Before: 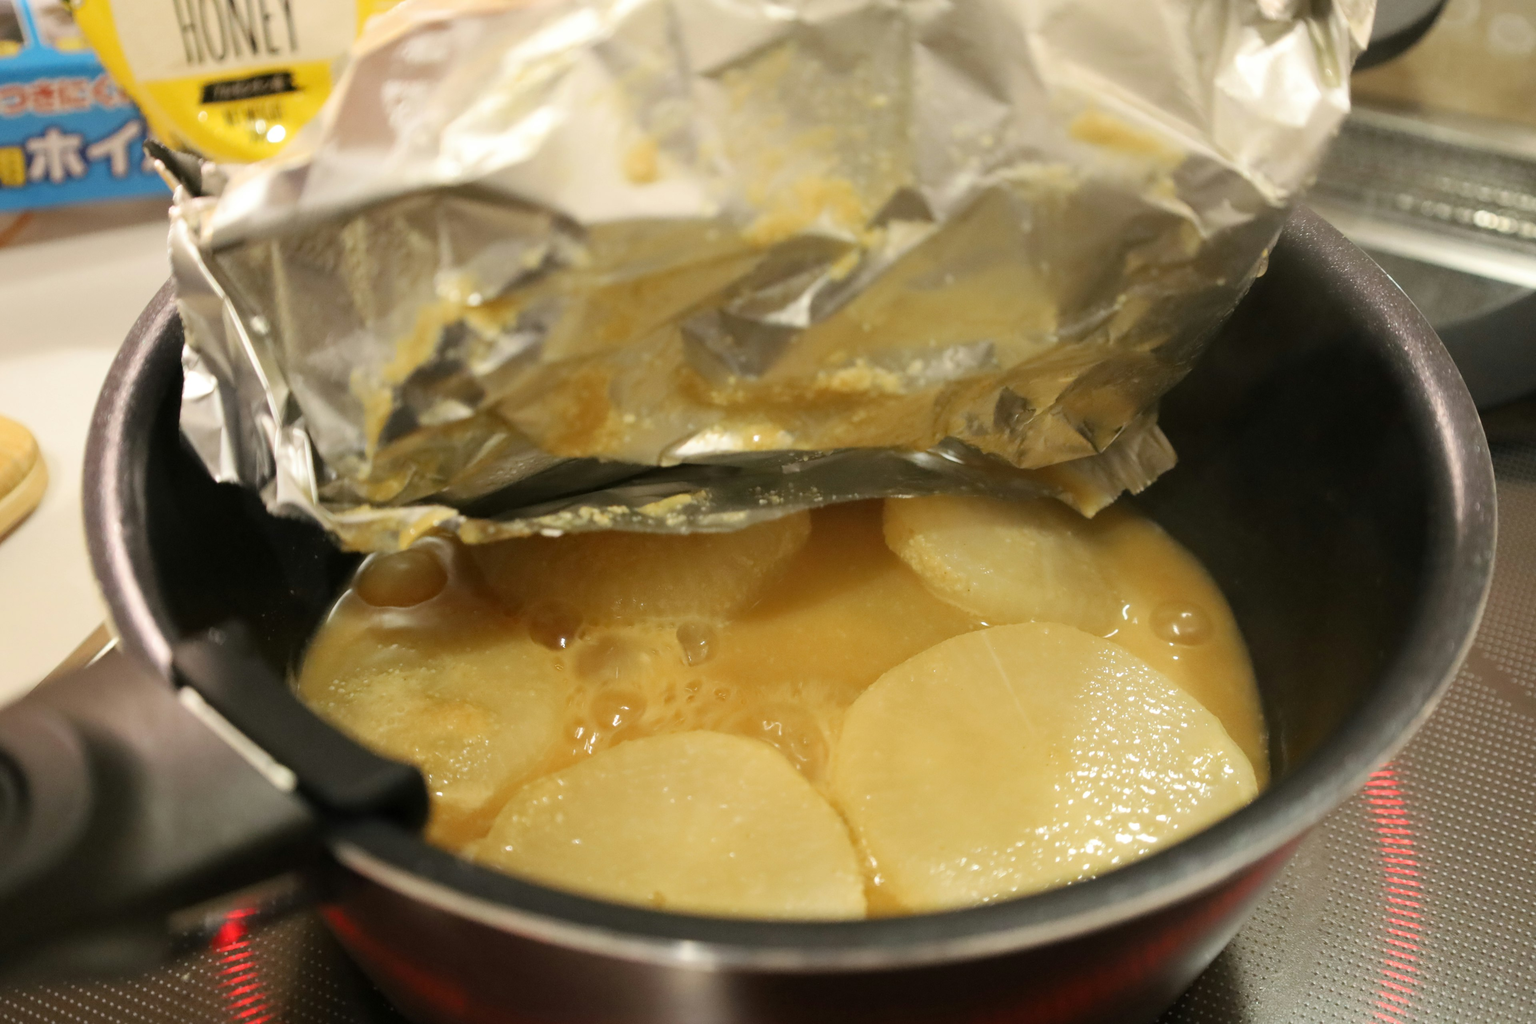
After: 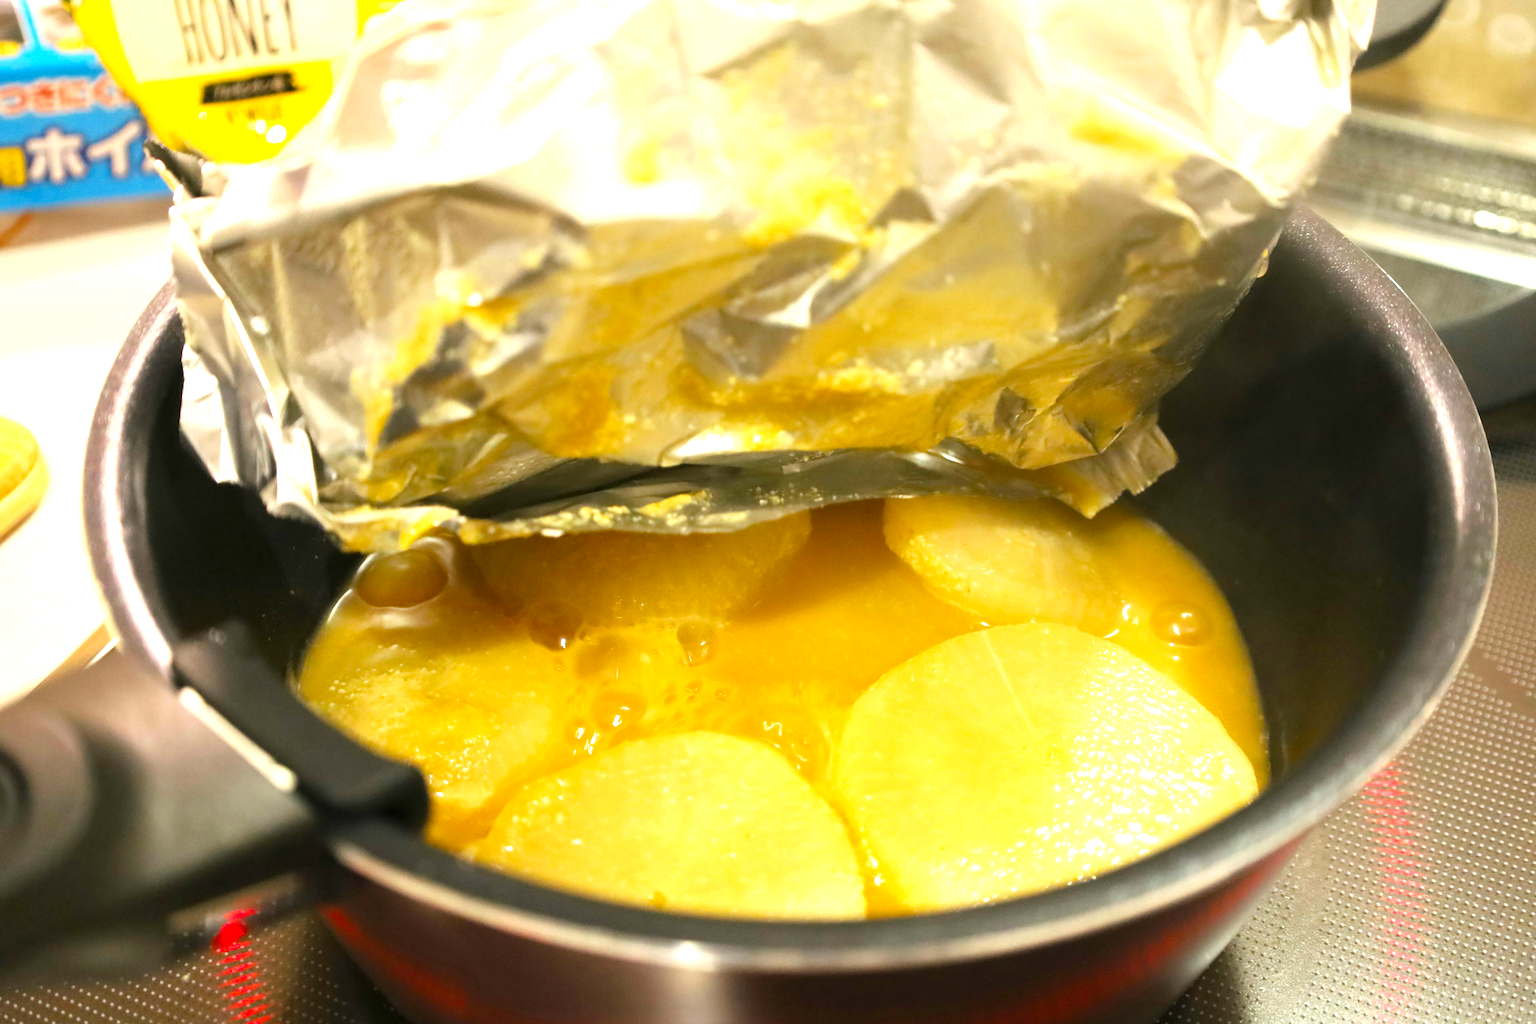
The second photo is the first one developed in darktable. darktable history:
color balance rgb: perceptual saturation grading › global saturation 30.289%
exposure: black level correction 0, exposure 1.097 EV, compensate highlight preservation false
